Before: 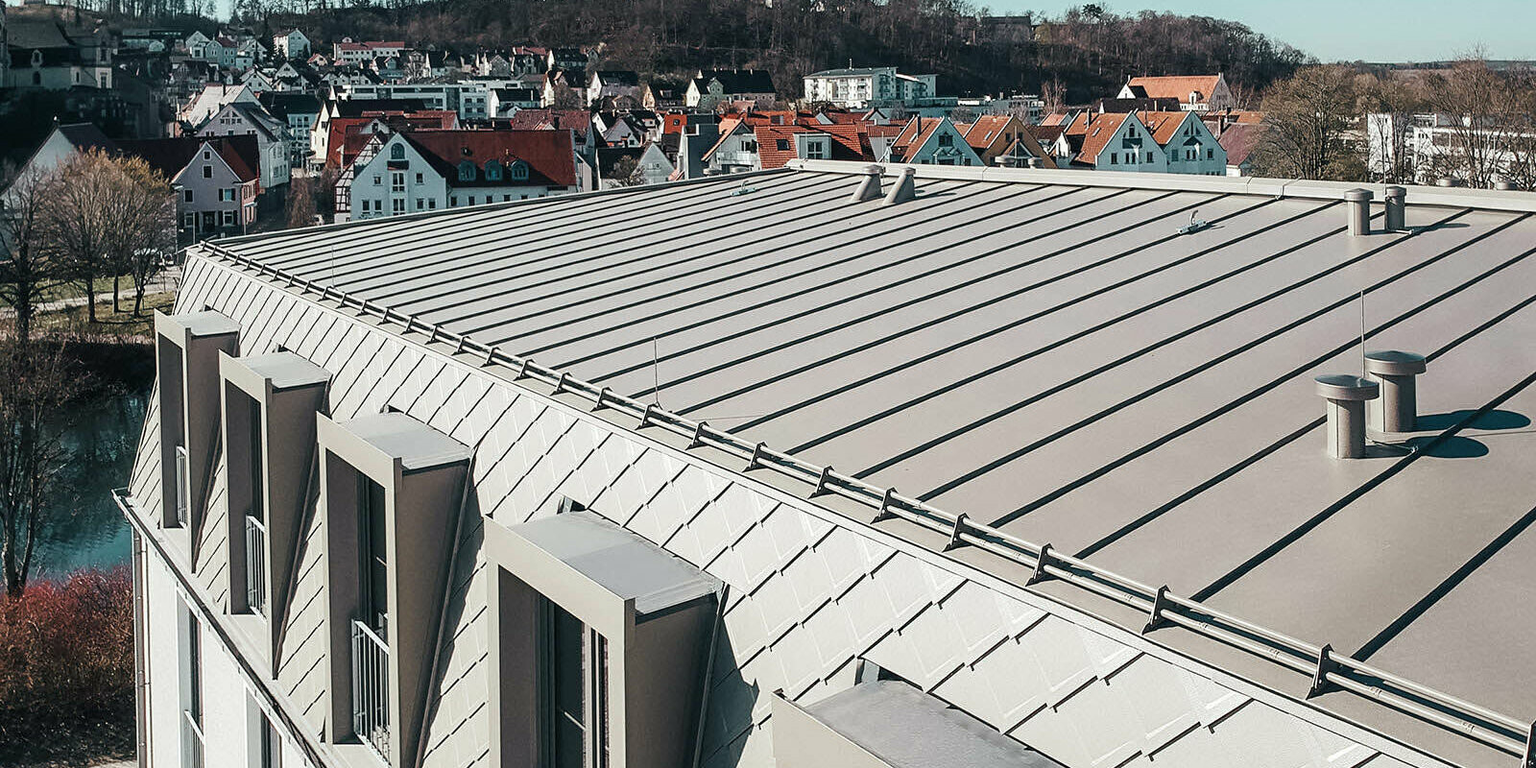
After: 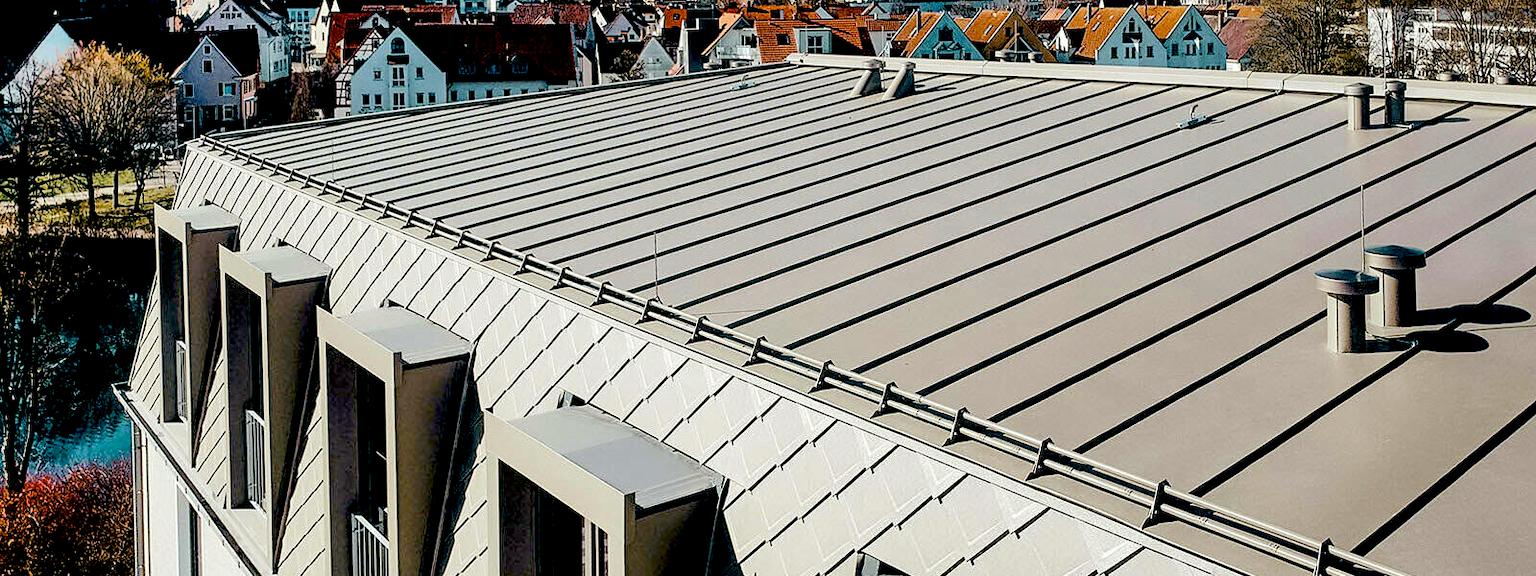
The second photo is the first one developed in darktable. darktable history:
color balance rgb: perceptual saturation grading › global saturation 25%, perceptual brilliance grading › mid-tones 10%, perceptual brilliance grading › shadows 15%, global vibrance 20%
white balance: emerald 1
exposure: black level correction 0.047, exposure 0.013 EV, compensate highlight preservation false
shadows and highlights: soften with gaussian
crop: top 13.819%, bottom 11.169%
color contrast: green-magenta contrast 0.8, blue-yellow contrast 1.1, unbound 0
